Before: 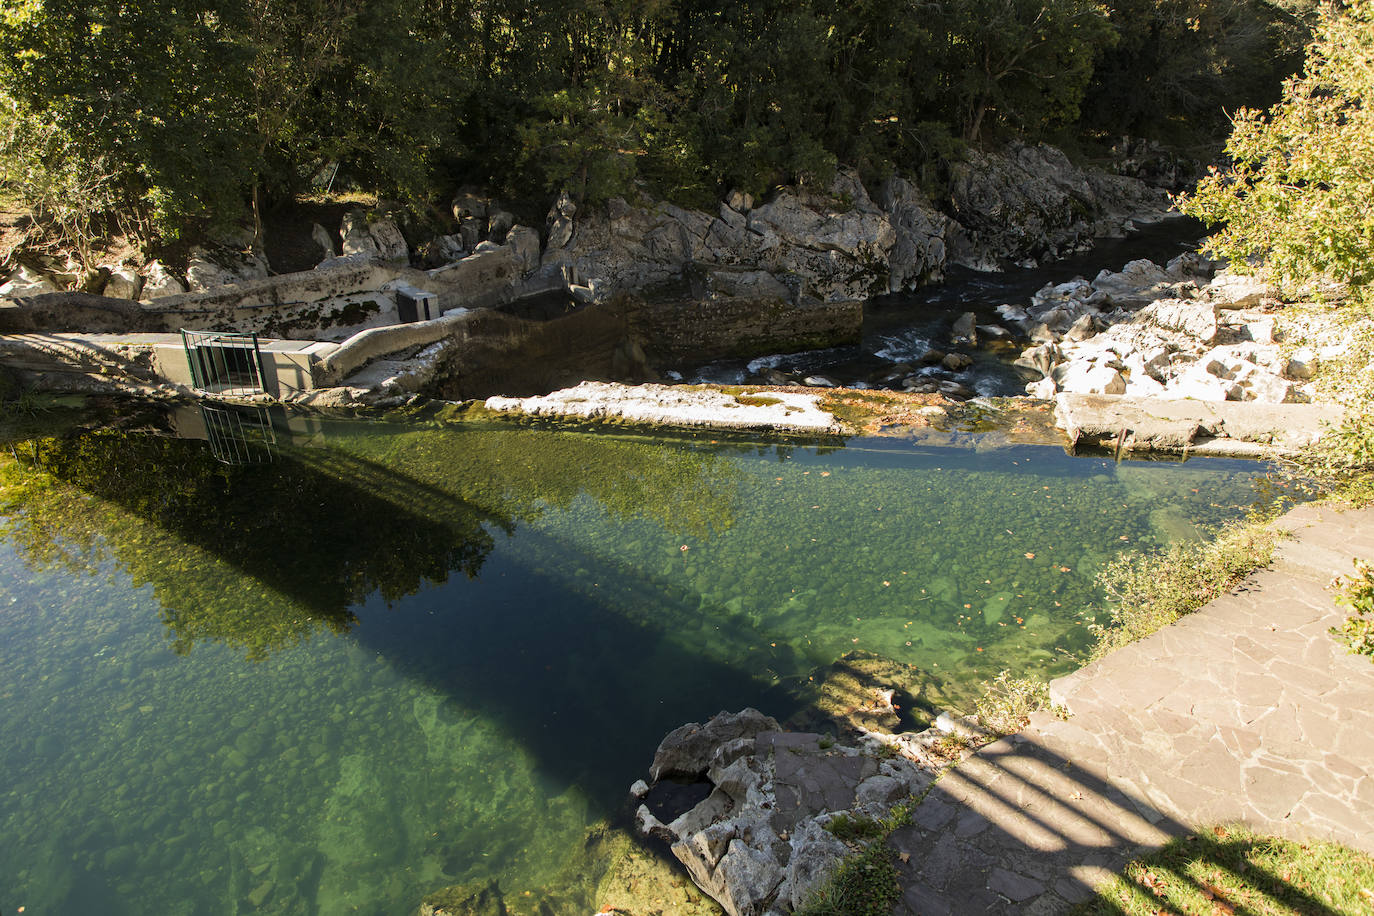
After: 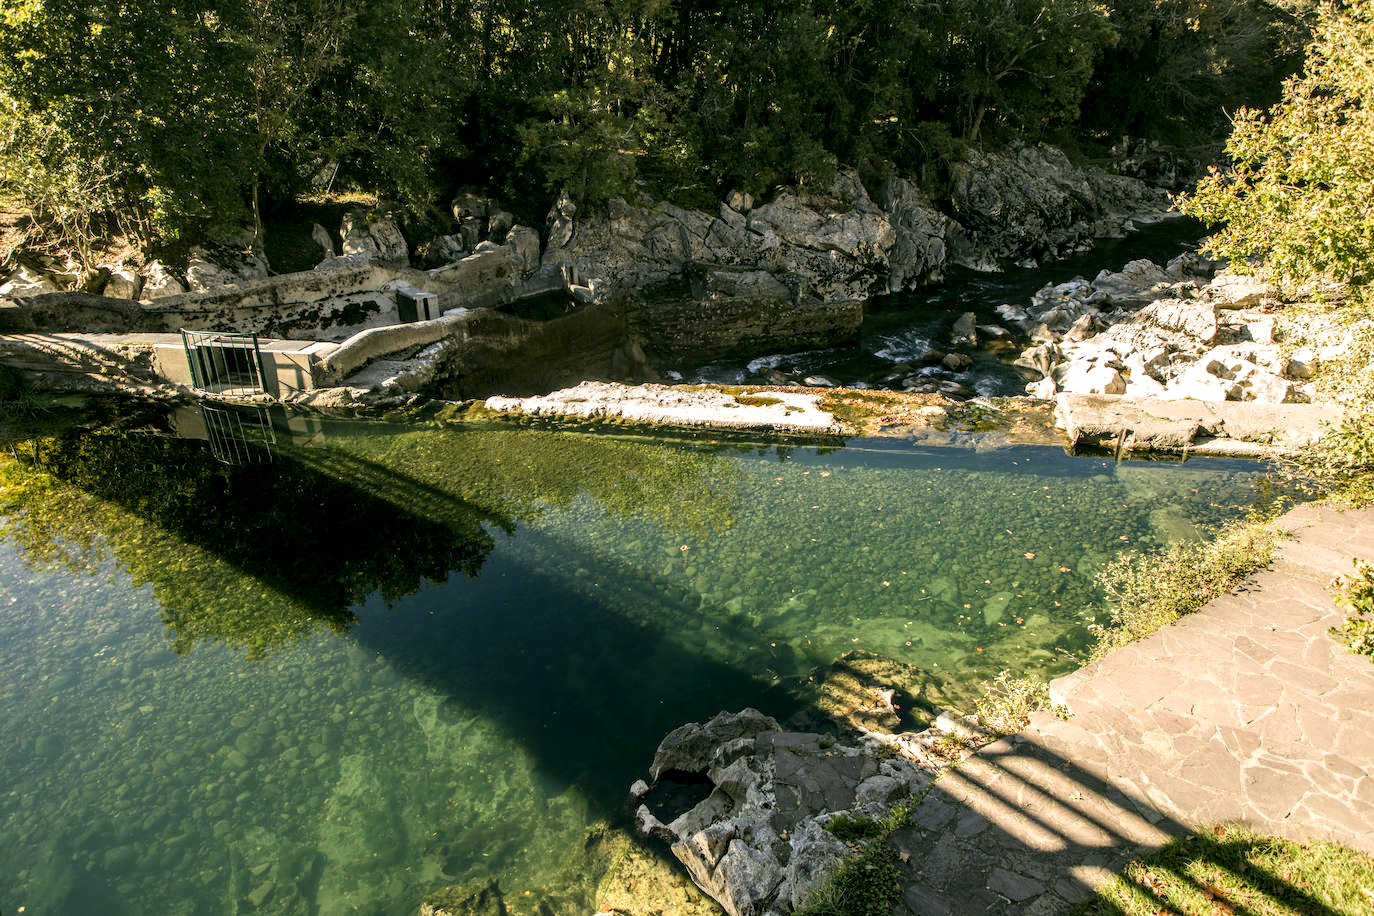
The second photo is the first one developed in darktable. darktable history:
local contrast: detail 150%
exposure: compensate exposure bias true, compensate highlight preservation false
color correction: highlights a* 4.63, highlights b* 4.91, shadows a* -8.13, shadows b* 4.97
